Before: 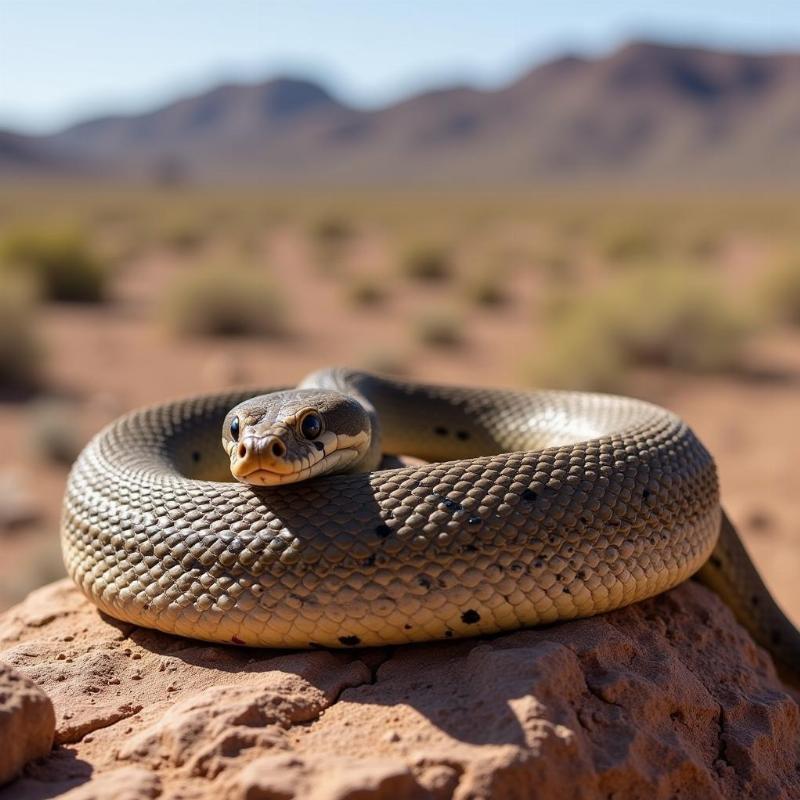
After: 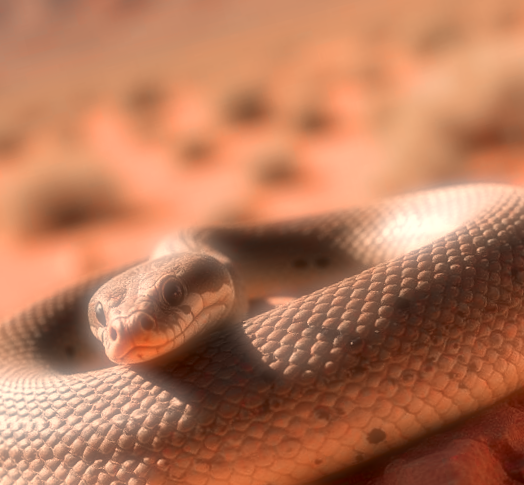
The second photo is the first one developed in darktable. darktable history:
crop and rotate: left 17.732%, right 15.423%
rotate and perspective: rotation -14.8°, crop left 0.1, crop right 0.903, crop top 0.25, crop bottom 0.748
local contrast: highlights 100%, shadows 100%, detail 120%, midtone range 0.2
tone equalizer: on, module defaults
color correction: saturation 1.1
white balance: red 1.467, blue 0.684
soften: on, module defaults
color zones: curves: ch1 [(0, 0.831) (0.08, 0.771) (0.157, 0.268) (0.241, 0.207) (0.562, -0.005) (0.714, -0.013) (0.876, 0.01) (1, 0.831)]
